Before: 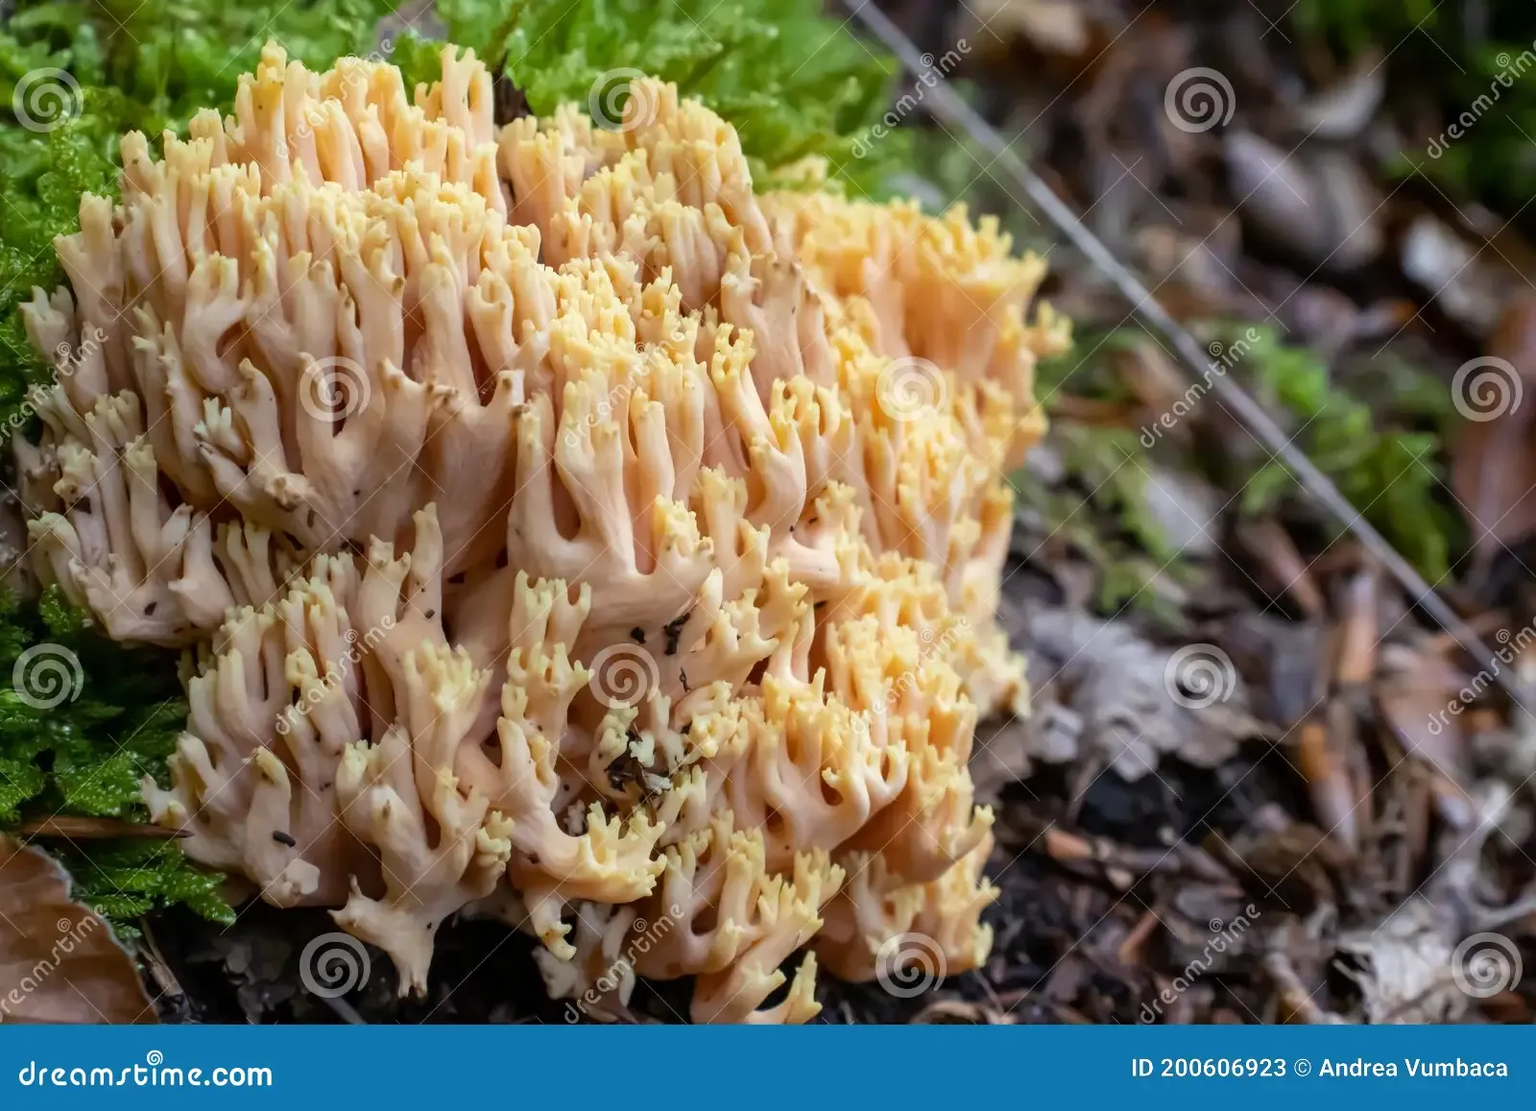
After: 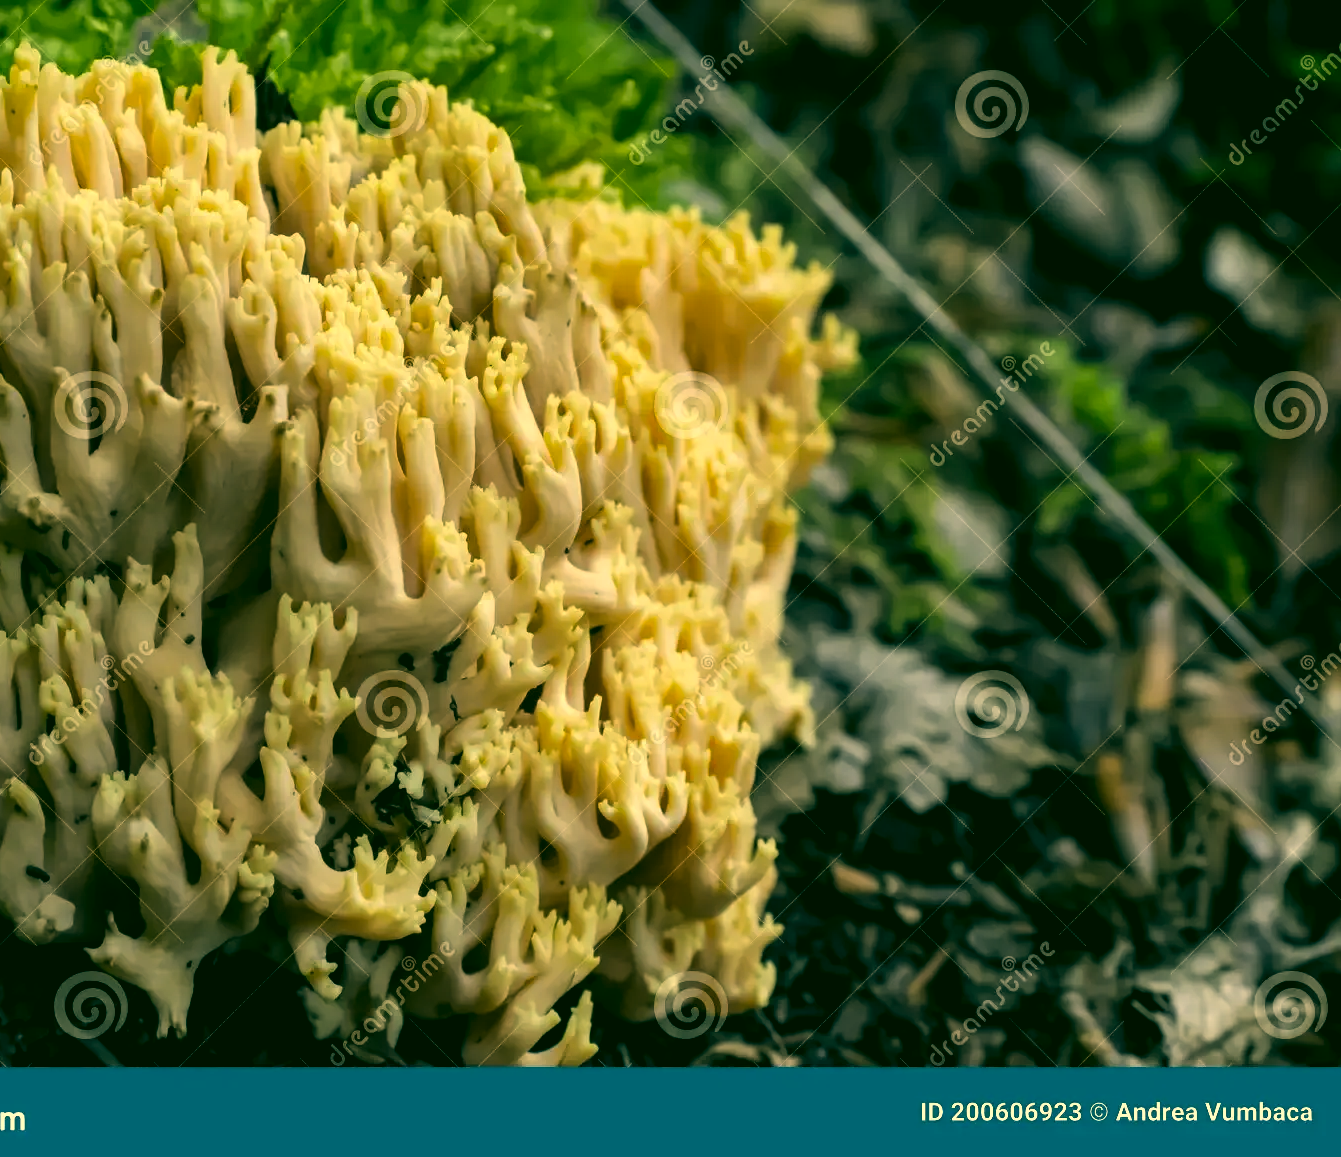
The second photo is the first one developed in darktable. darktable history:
exposure: black level correction -0.004, exposure 0.055 EV, compensate highlight preservation false
crop: left 16.142%
color correction: highlights a* 5.66, highlights b* 33.21, shadows a* -26.37, shadows b* 3.7
levels: white 99.98%, levels [0.116, 0.574, 1]
